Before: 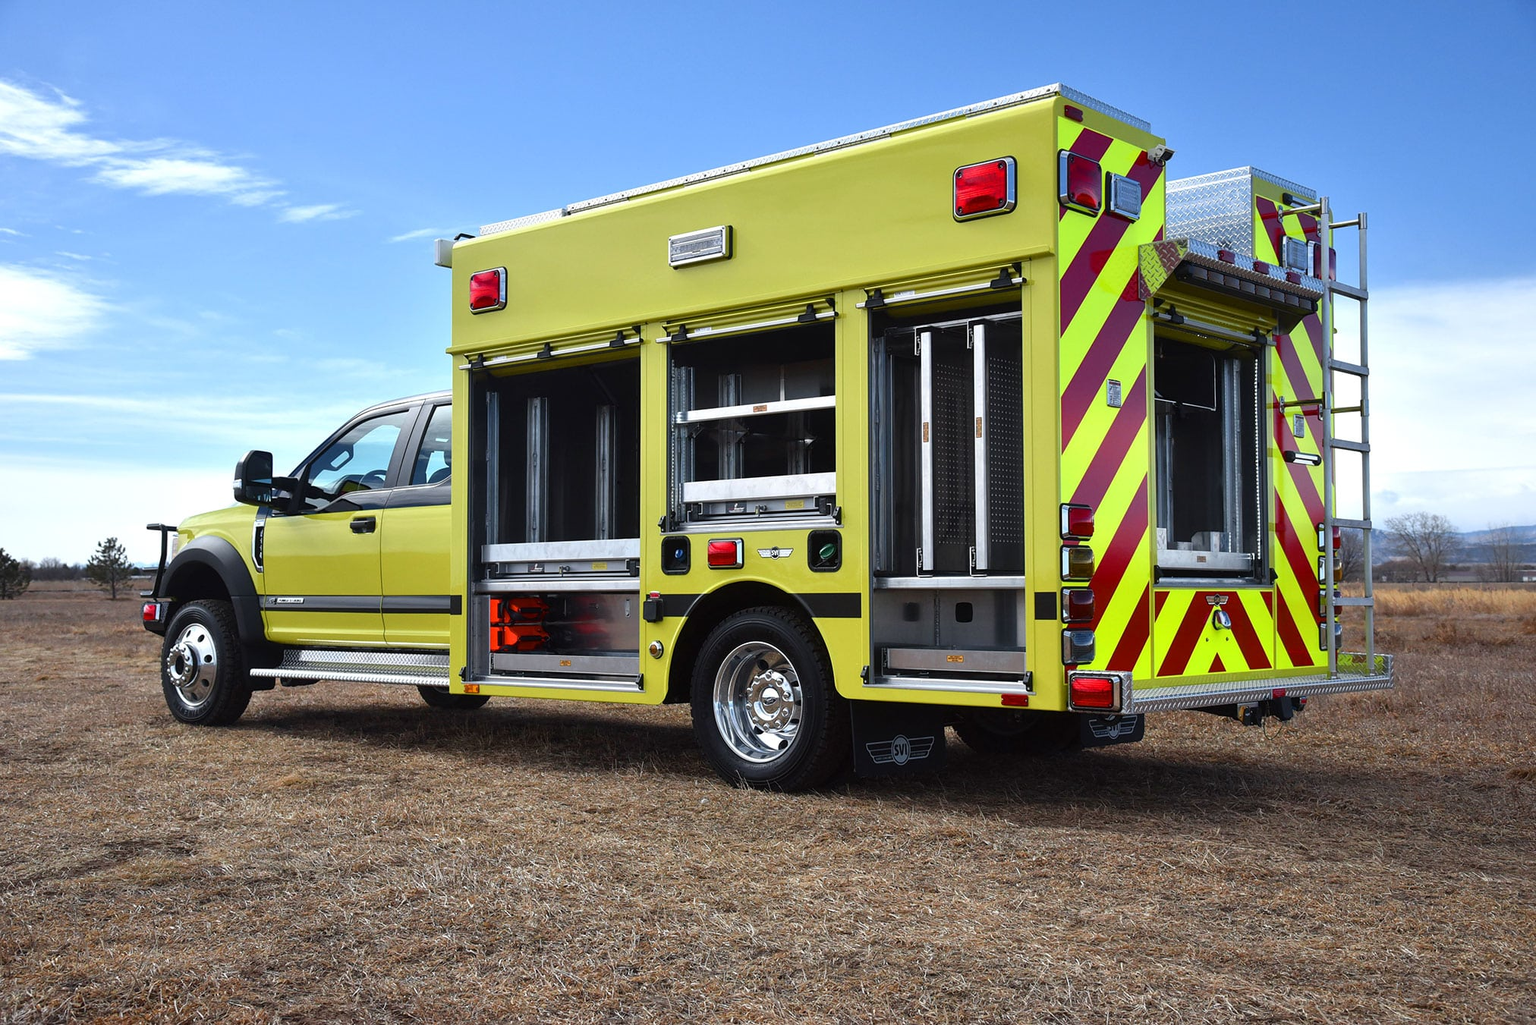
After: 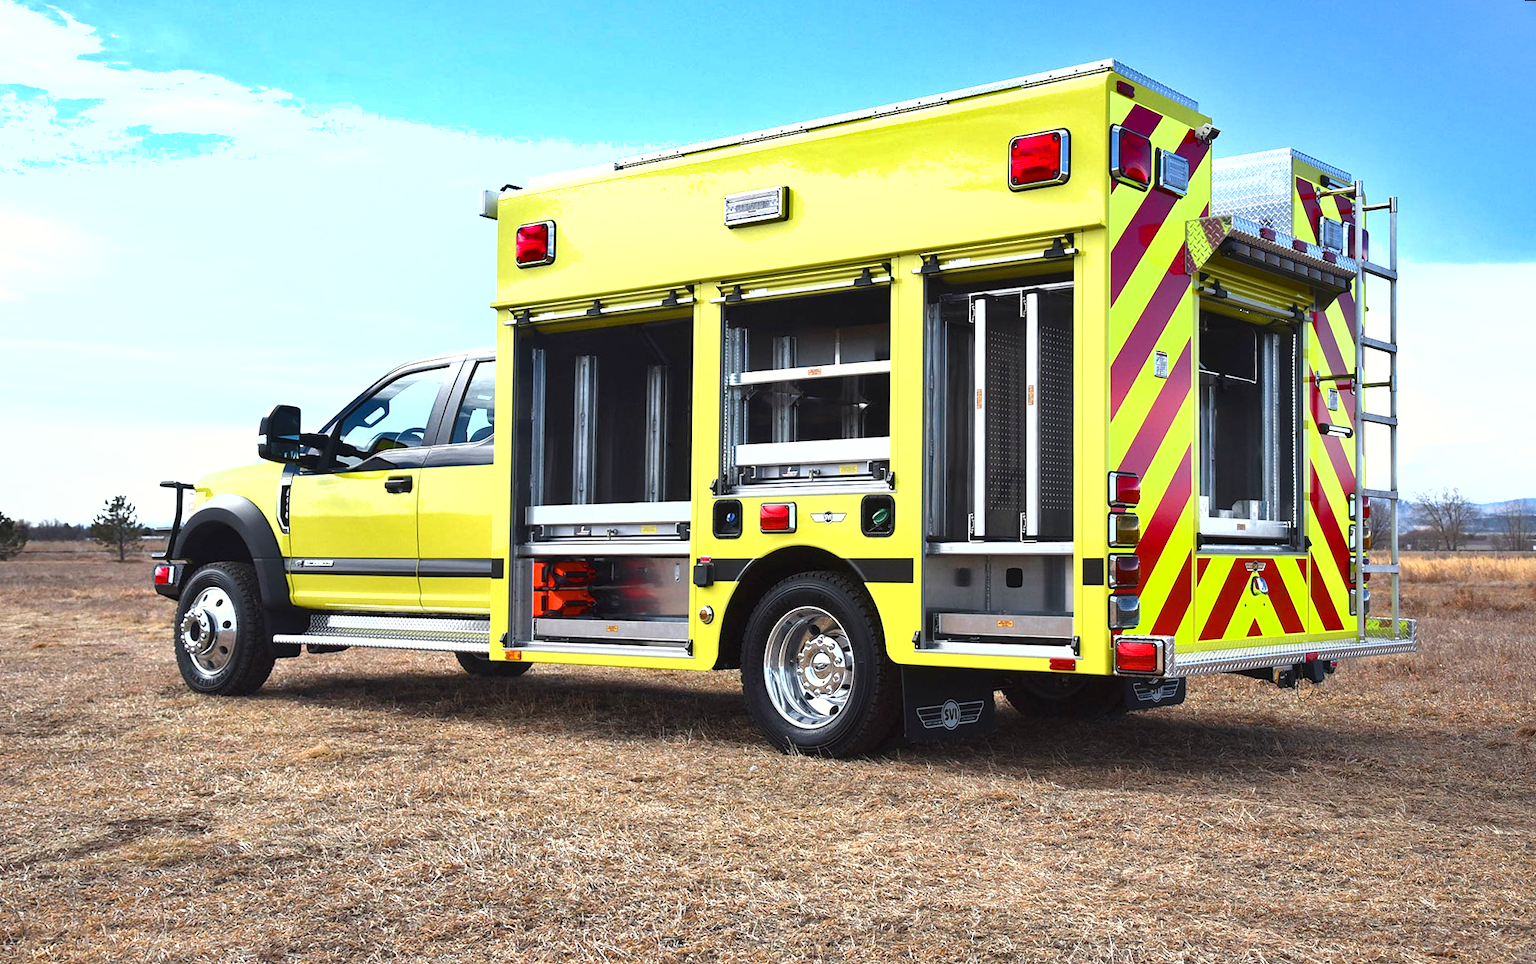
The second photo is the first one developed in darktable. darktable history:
rotate and perspective: rotation 0.679°, lens shift (horizontal) 0.136, crop left 0.009, crop right 0.991, crop top 0.078, crop bottom 0.95
white balance: red 1.009, blue 0.985
exposure: exposure 1 EV, compensate highlight preservation false
shadows and highlights: low approximation 0.01, soften with gaussian
